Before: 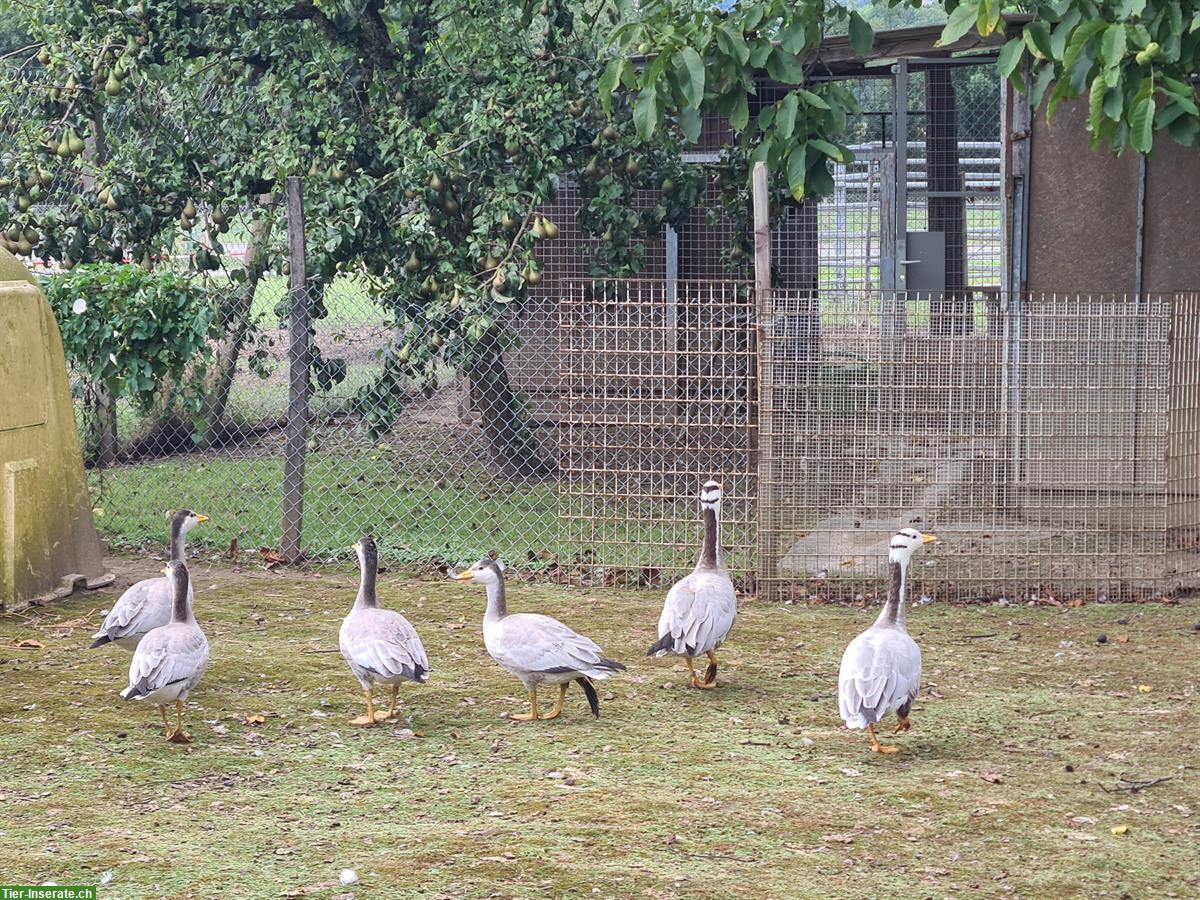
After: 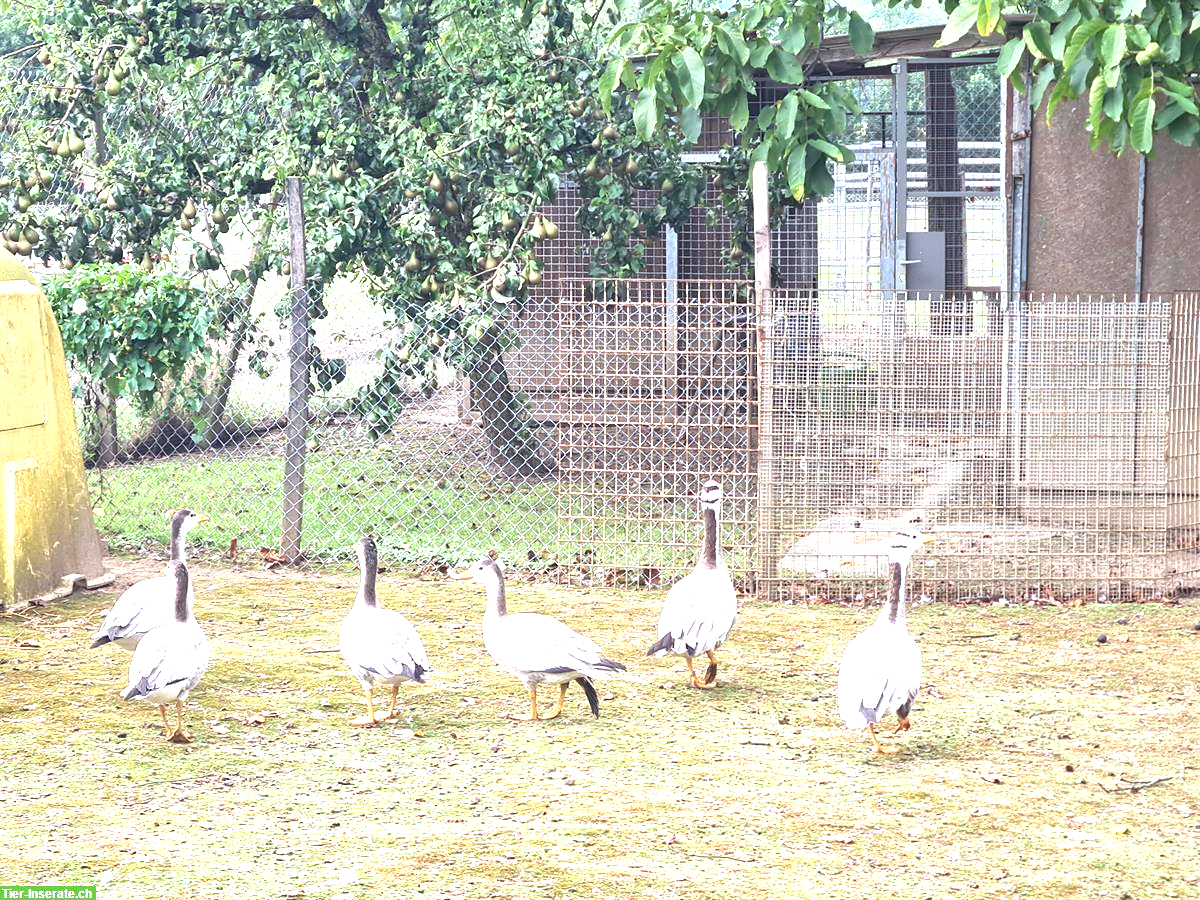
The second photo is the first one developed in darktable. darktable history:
tone equalizer: edges refinement/feathering 500, mask exposure compensation -1.57 EV, preserve details no
exposure: black level correction 0, exposure 1.514 EV, compensate exposure bias true, compensate highlight preservation false
